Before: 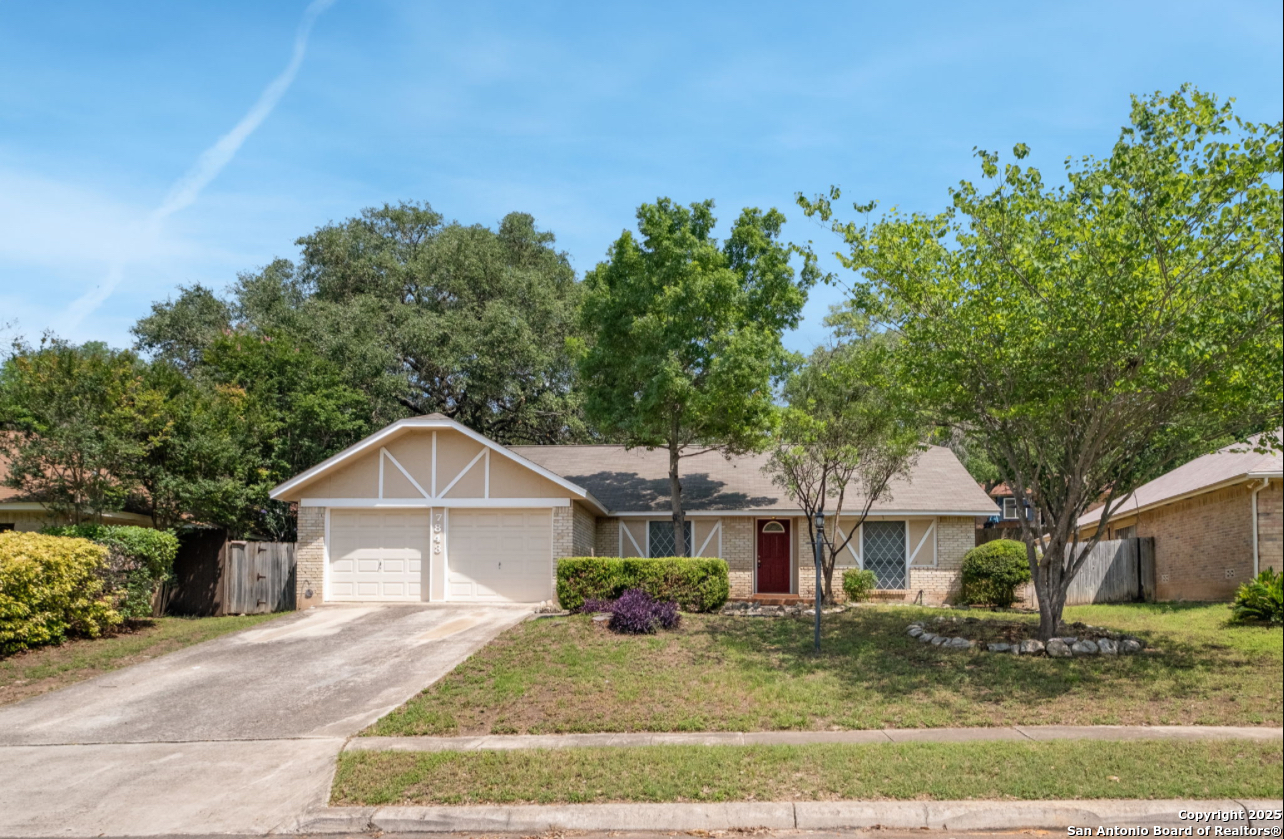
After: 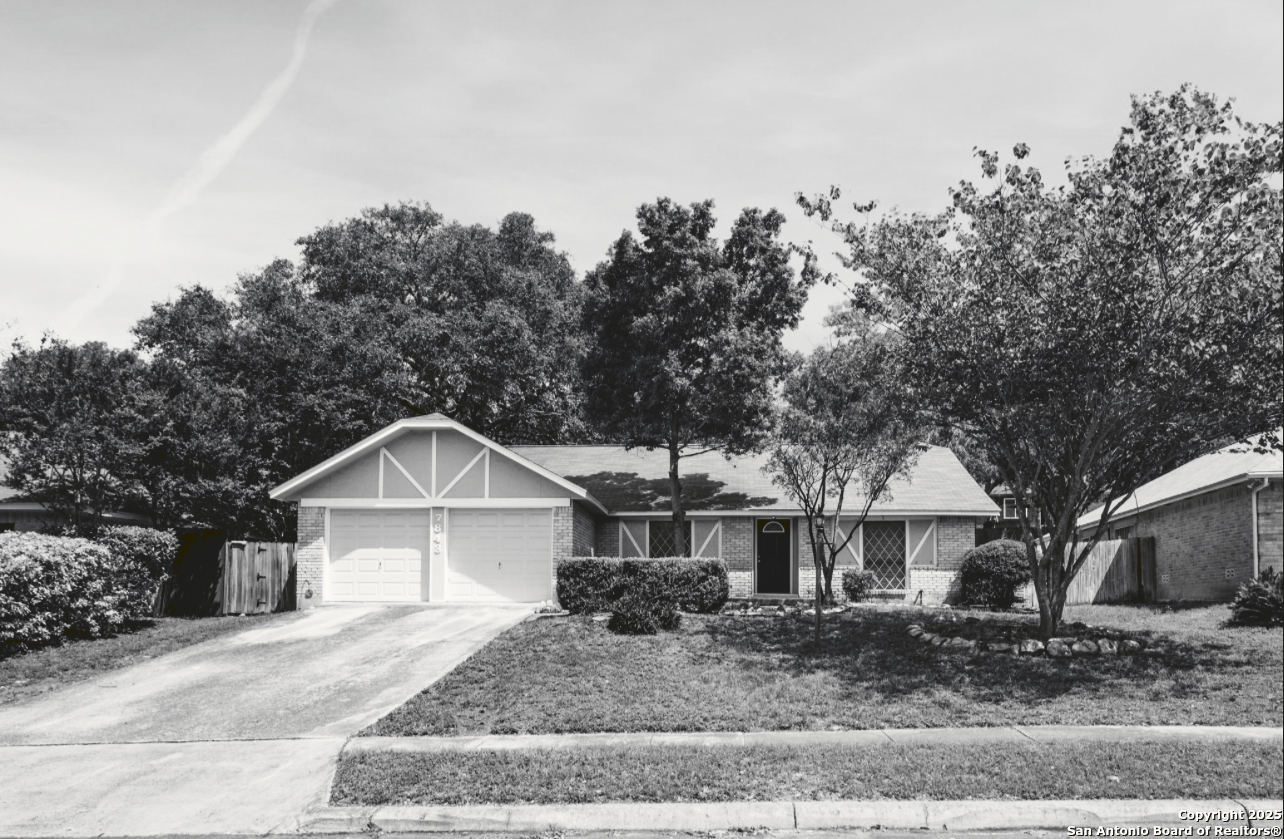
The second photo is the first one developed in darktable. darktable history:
tone curve: curves: ch0 [(0, 0) (0.003, 0.103) (0.011, 0.103) (0.025, 0.105) (0.044, 0.108) (0.069, 0.108) (0.1, 0.111) (0.136, 0.121) (0.177, 0.145) (0.224, 0.174) (0.277, 0.223) (0.335, 0.289) (0.399, 0.374) (0.468, 0.47) (0.543, 0.579) (0.623, 0.687) (0.709, 0.787) (0.801, 0.879) (0.898, 0.942) (1, 1)], preserve colors none
color look up table: target L [91.64, 90.24, 85.98, 81.69, 74.42, 56.83, 55.54, 56.83, 46.97, 43.46, 37.41, 15.16, 13.71, 9.263, 201, 80.6, 75.15, 71.22, 58.12, 62.97, 54.5, 46.16, 20.79, 26.65, 19.4, 0.488, 95.84, 80.24, 72.58, 68.49, 78.43, 78.43, 49.37, 49.1, 74.05, 35.44, 25.76, 34.45, 15.16, 0.518, 95.84, 80.97, 78.07, 74.05, 68.49, 50.96, 50.17, 47.24, 24.42], target a [-0.1, -0.003, -0.002, -0.001, 0, 0.001 ×6, -0.13, 0, -0.764, 0, 0, 0, 0.001 ×5, -0.126, 0, 0, 0, -0.29, 0, 0, 0.001, 0, 0, 0.001, 0.001, 0, 0.001, 0, 0, -0.13, 0, -0.29, 0, -0.002, 0, 0.001 ×4, 0], target b [1.237, 0.024, 0.024, 0.002, 0.002, -0.005 ×5, -0.004, 1.659, -0.001, 10.25, -0.001, 0.002, 0.002, -0.005 ×5, 1.59, -0.002, -0.001, 0, 3.633, 0.002, 0.002, -0.005, 0.002, 0.002, -0.005, -0.005, 0.002, -0.005, -0.002, -0.001, 1.659, 0, 3.633, 0.002, 0.023, 0.002, -0.005 ×4, 0.005], num patches 49
